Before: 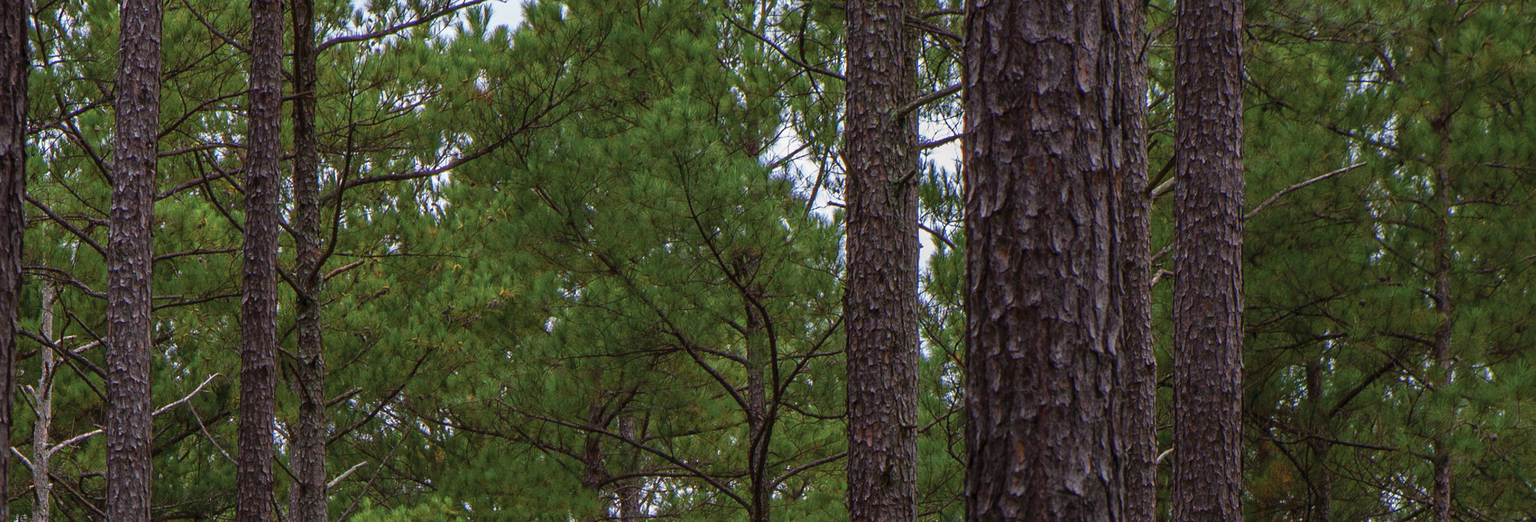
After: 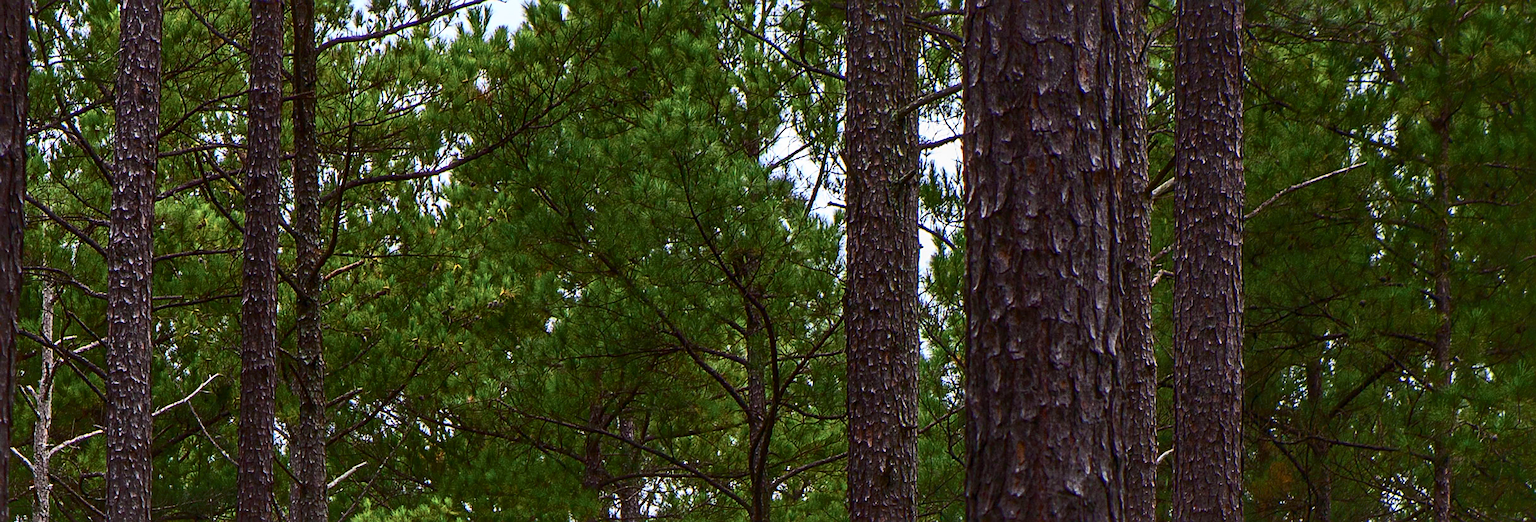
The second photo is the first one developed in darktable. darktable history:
contrast brightness saturation: contrast 0.413, brightness 0.102, saturation 0.21
sharpen: amount 0.5
shadows and highlights: shadows 63.02, white point adjustment 0.457, highlights -34.67, compress 83.56%
